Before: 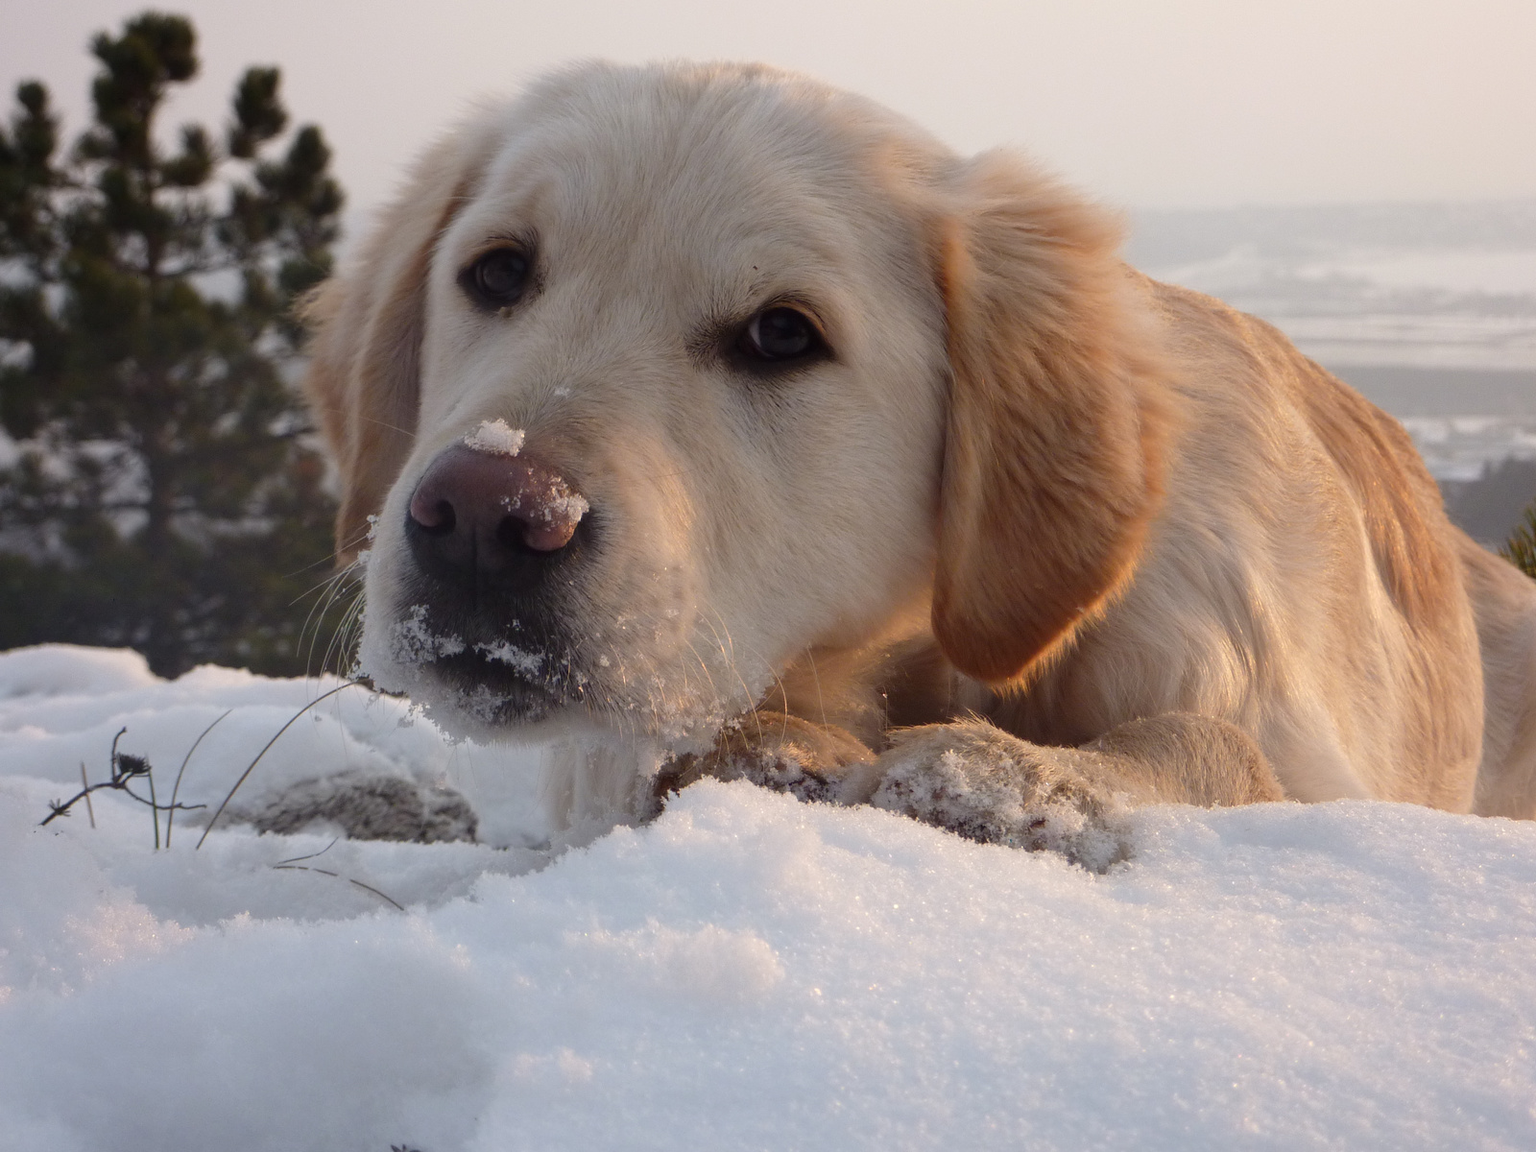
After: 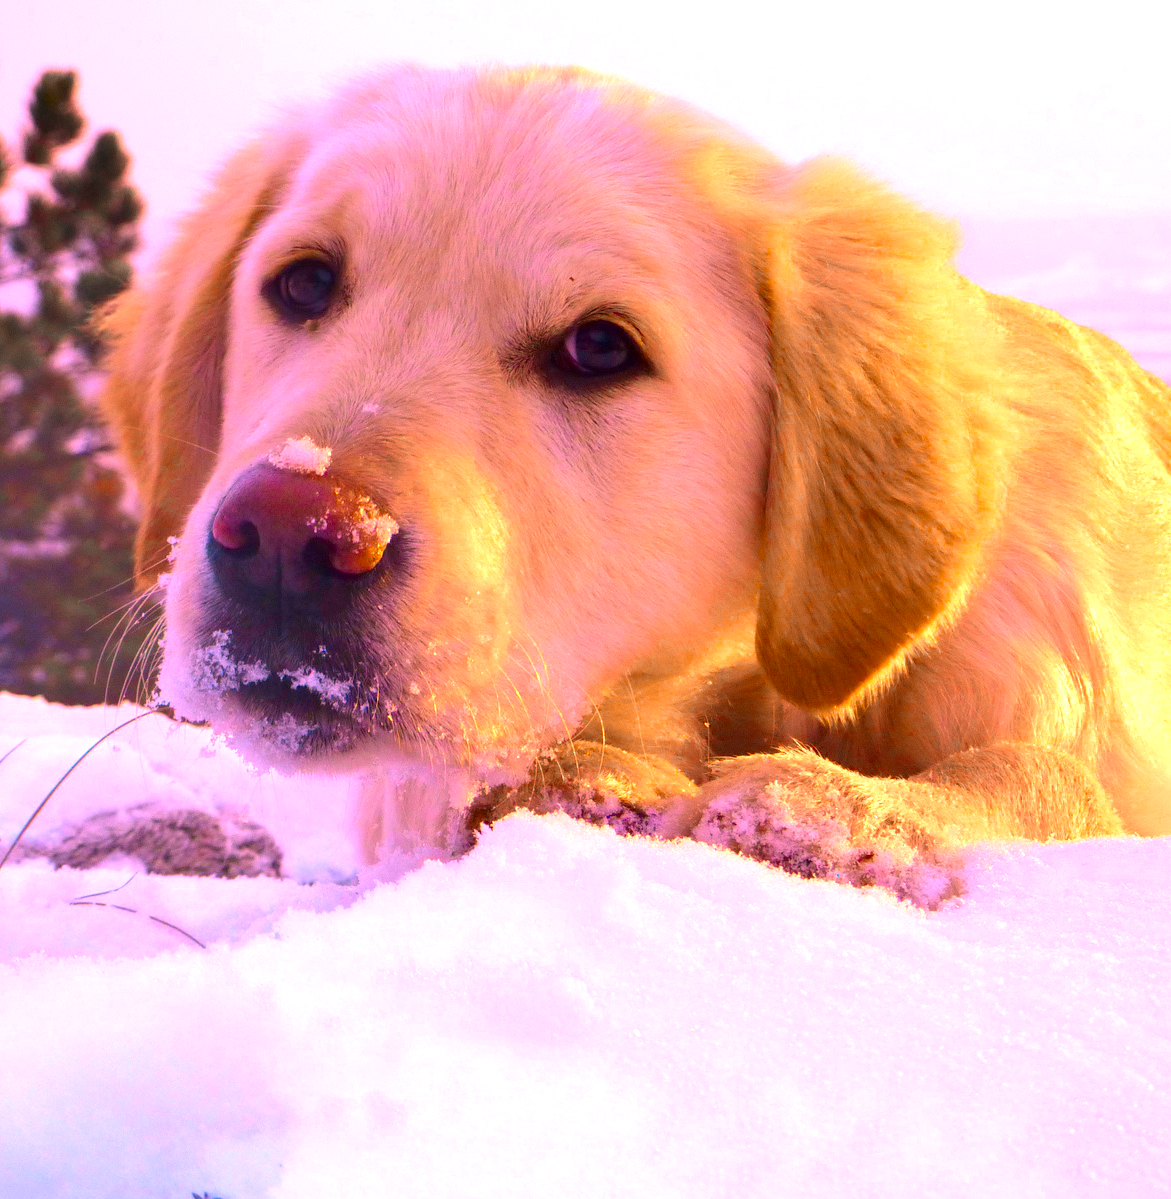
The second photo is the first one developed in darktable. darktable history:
exposure: black level correction 0.001, exposure 1 EV, compensate highlight preservation false
crop: left 13.443%, right 13.31%
color zones: curves: ch0 [(0.009, 0.528) (0.136, 0.6) (0.255, 0.586) (0.39, 0.528) (0.522, 0.584) (0.686, 0.736) (0.849, 0.561)]; ch1 [(0.045, 0.781) (0.14, 0.416) (0.257, 0.695) (0.442, 0.032) (0.738, 0.338) (0.818, 0.632) (0.891, 0.741) (1, 0.704)]; ch2 [(0, 0.667) (0.141, 0.52) (0.26, 0.37) (0.474, 0.432) (0.743, 0.286)]
color correction: highlights a* 19.5, highlights b* -11.53, saturation 1.69
